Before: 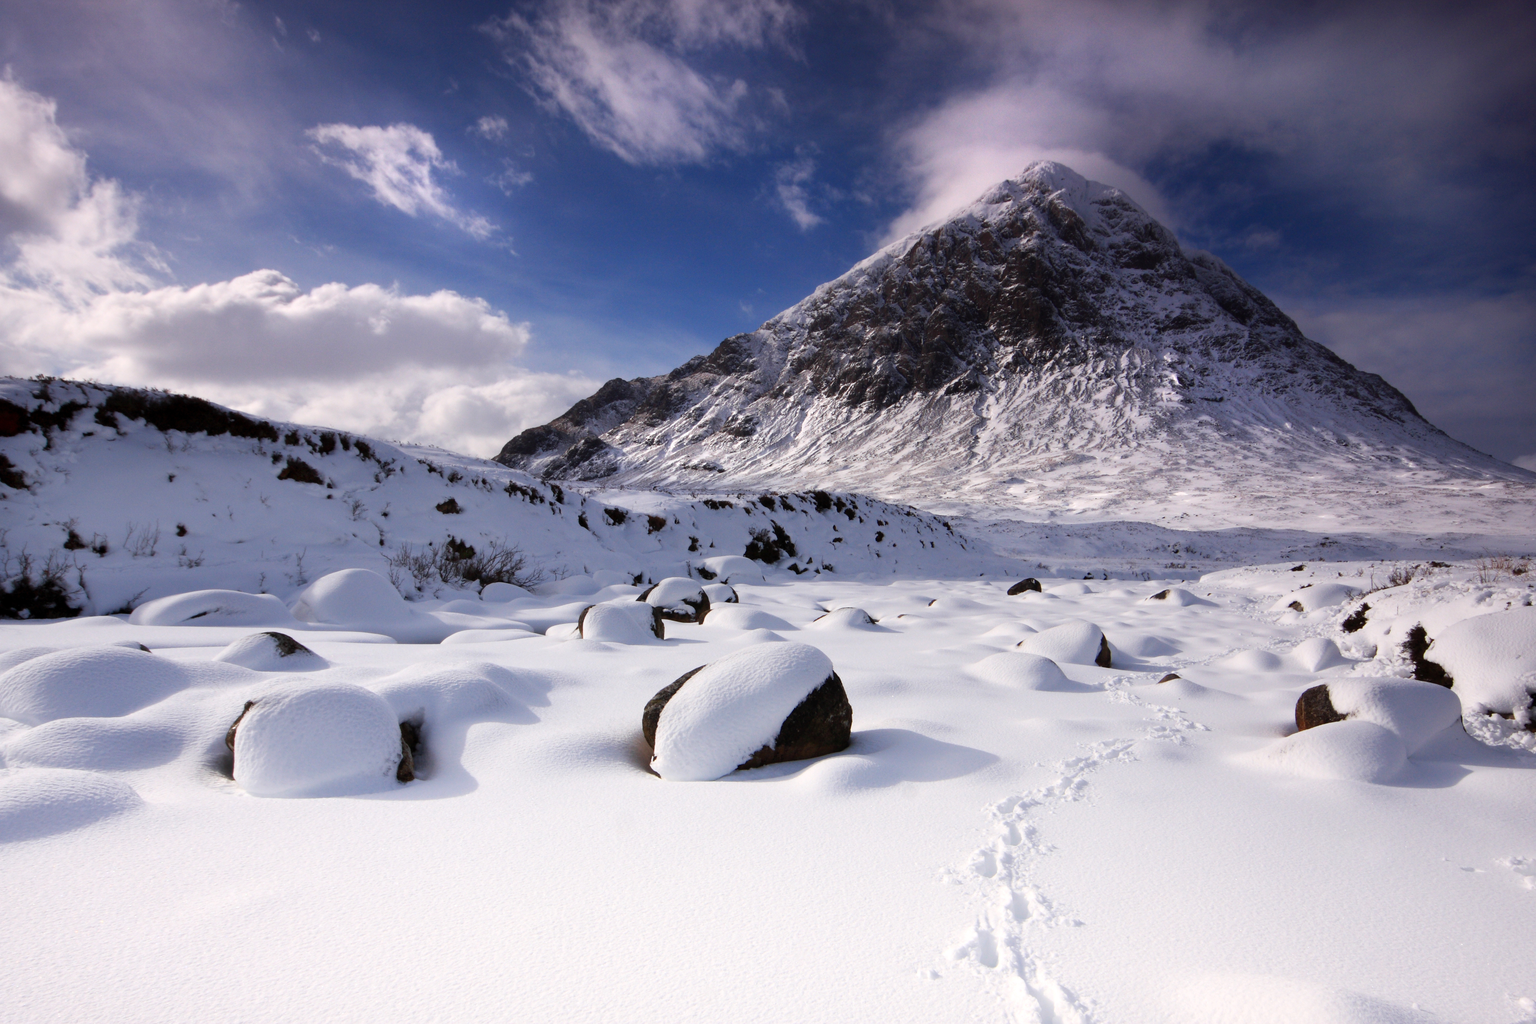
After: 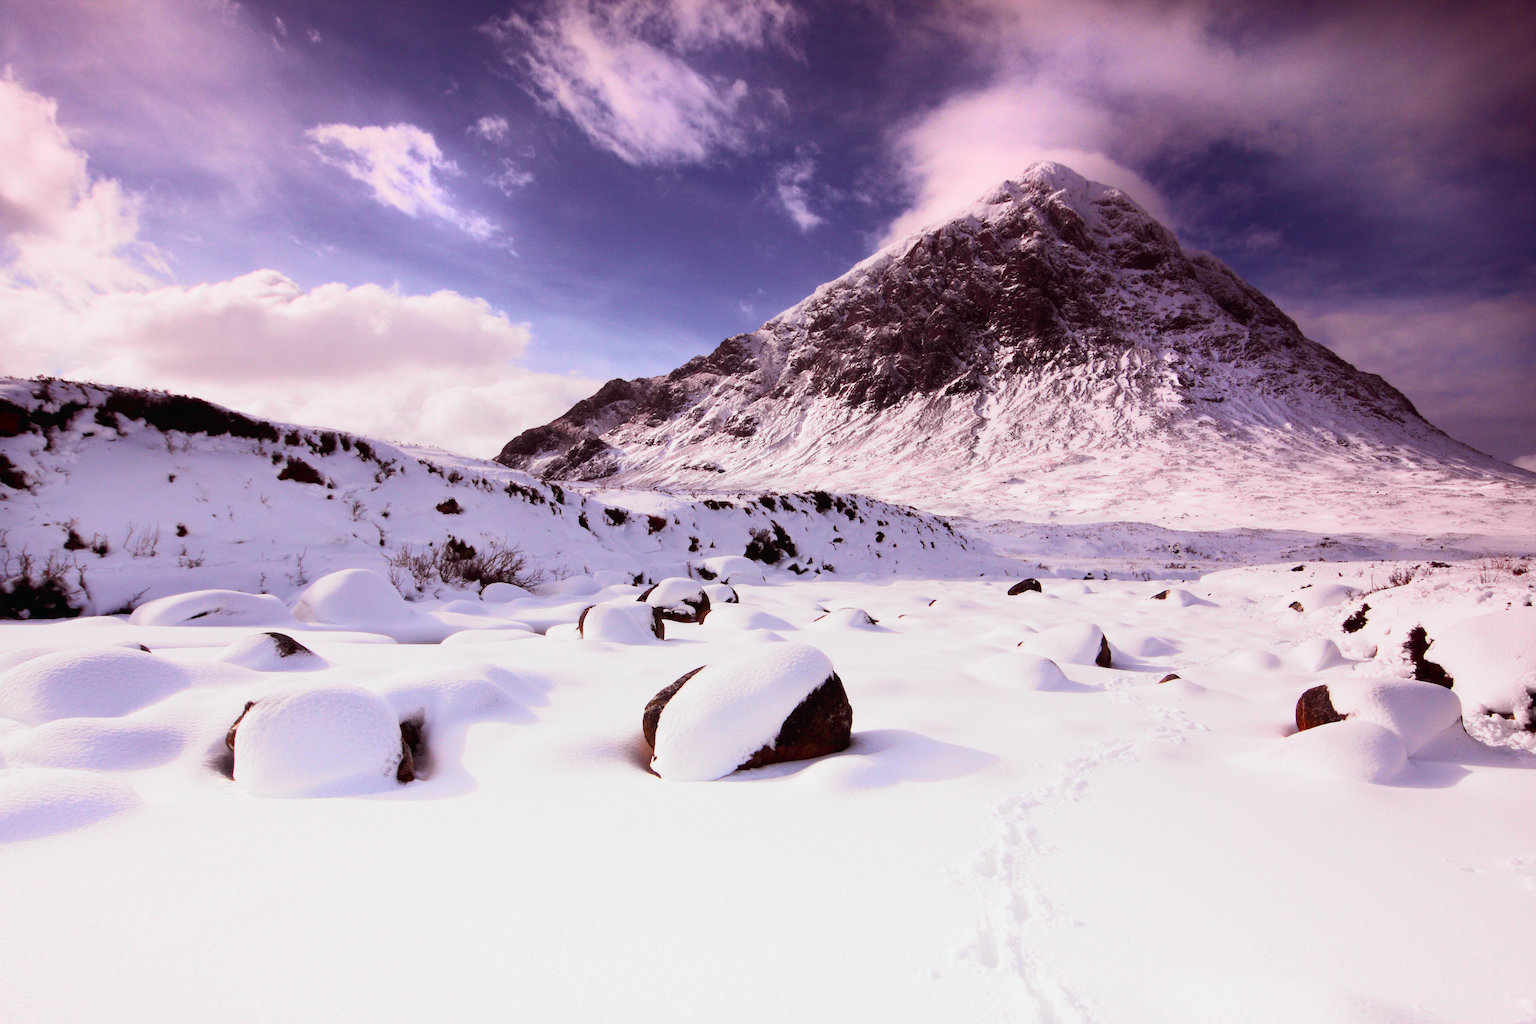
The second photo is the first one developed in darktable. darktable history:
exposure: compensate highlight preservation false
tone curve: curves: ch0 [(0, 0.015) (0.037, 0.022) (0.131, 0.116) (0.316, 0.345) (0.49, 0.615) (0.677, 0.82) (0.813, 0.891) (1, 0.955)]; ch1 [(0, 0) (0.366, 0.367) (0.475, 0.462) (0.494, 0.496) (0.504, 0.497) (0.554, 0.571) (0.618, 0.668) (1, 1)]; ch2 [(0, 0) (0.333, 0.346) (0.375, 0.375) (0.435, 0.424) (0.476, 0.492) (0.502, 0.499) (0.525, 0.522) (0.558, 0.575) (0.614, 0.656) (1, 1)], color space Lab, independent channels, preserve colors none
rgb levels: mode RGB, independent channels, levels [[0, 0.474, 1], [0, 0.5, 1], [0, 0.5, 1]]
